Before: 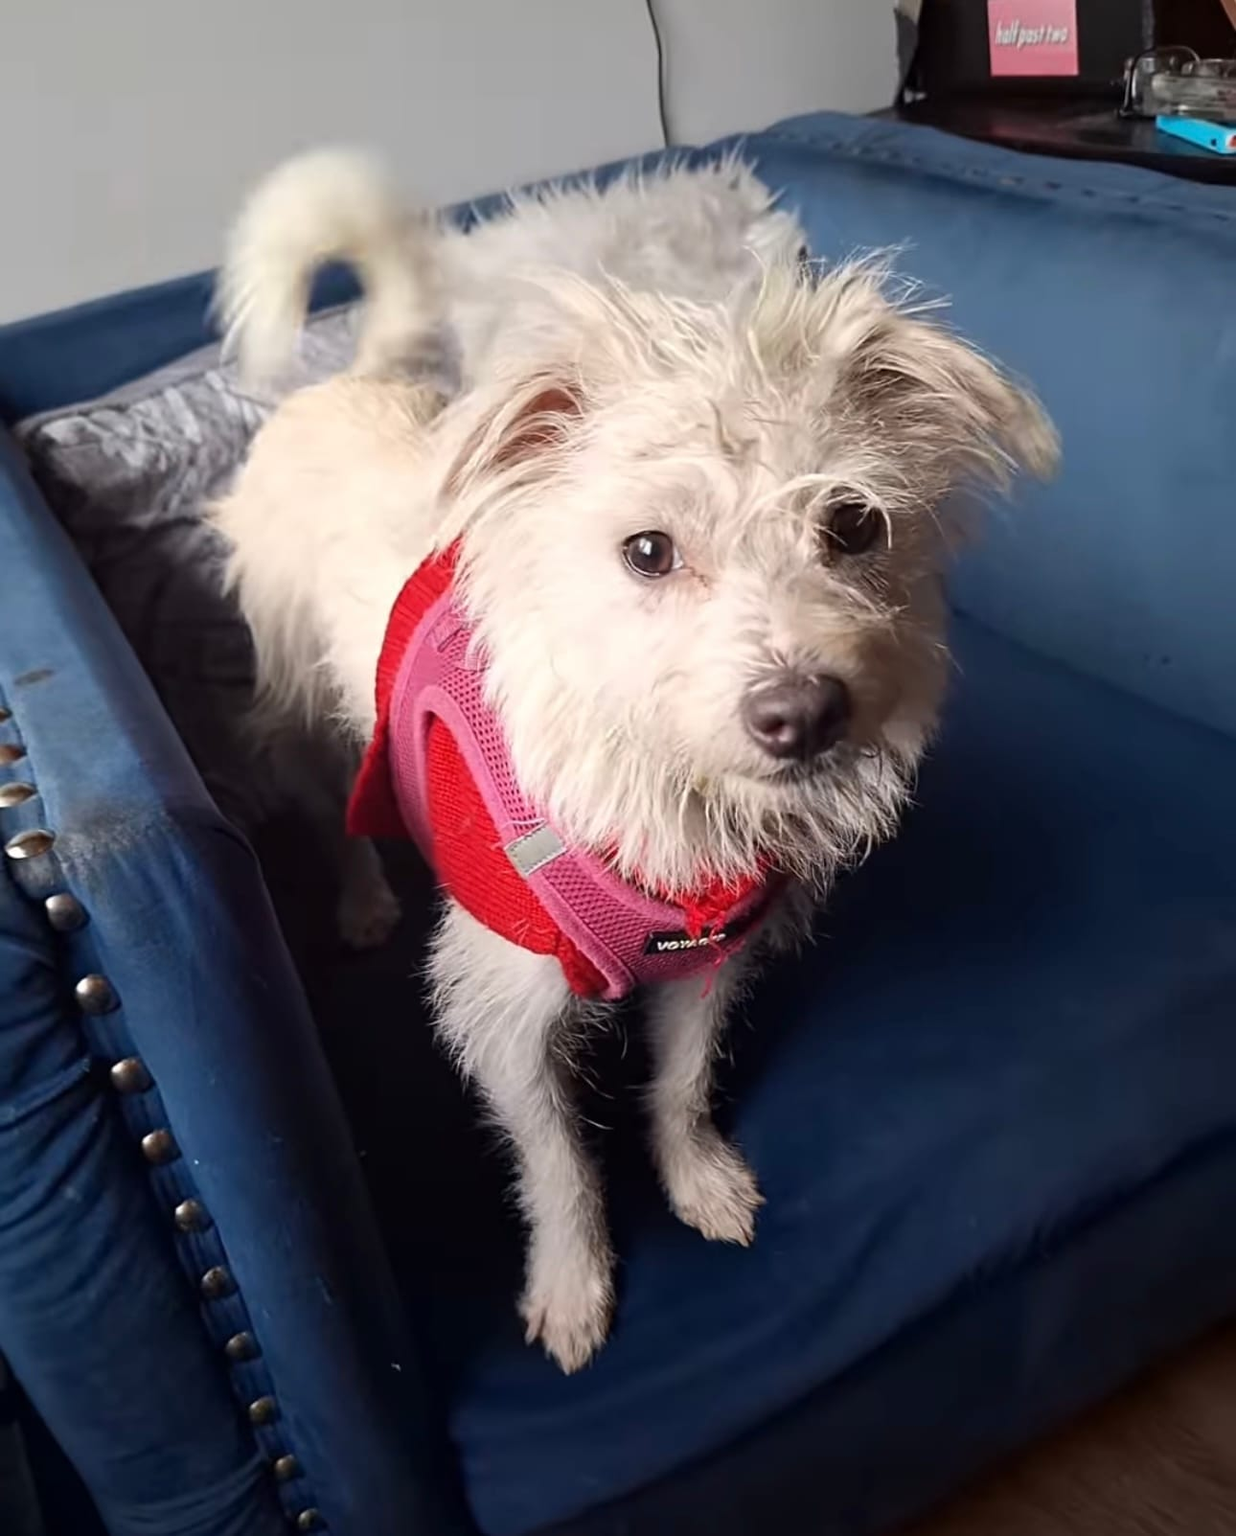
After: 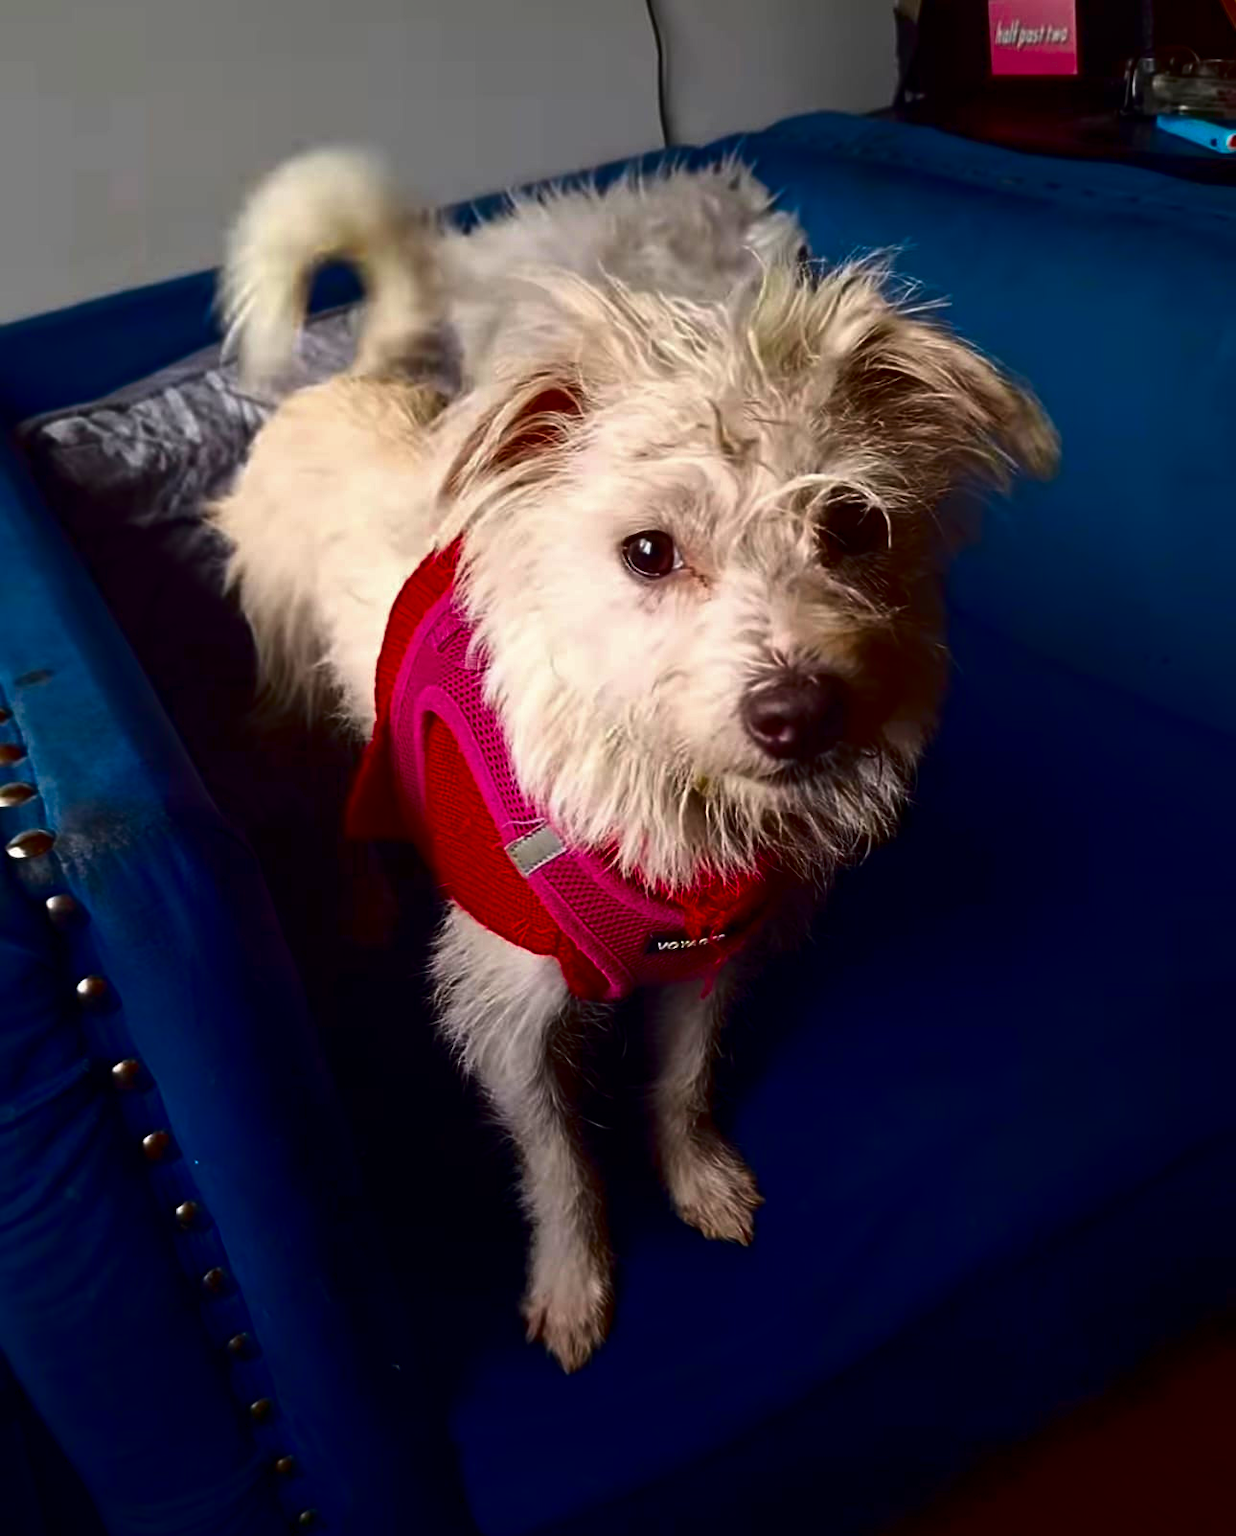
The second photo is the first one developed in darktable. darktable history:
contrast brightness saturation: contrast 0.09, brightness -0.59, saturation 0.17
tone equalizer: on, module defaults
color balance rgb: linear chroma grading › global chroma 15%, perceptual saturation grading › global saturation 30%
